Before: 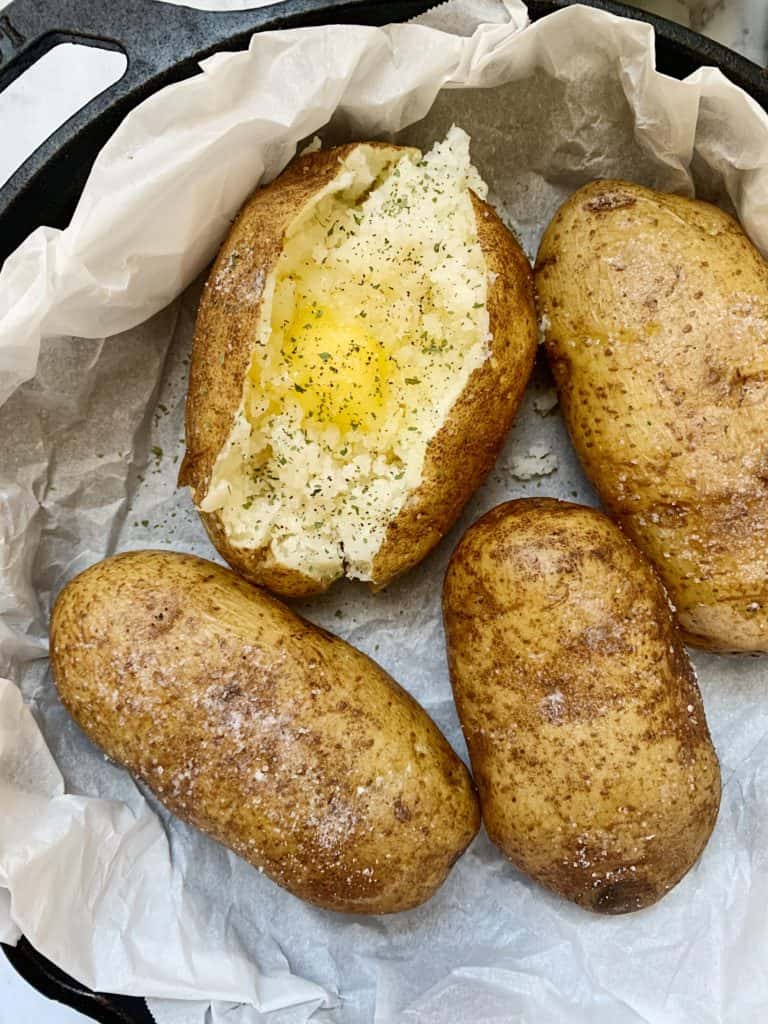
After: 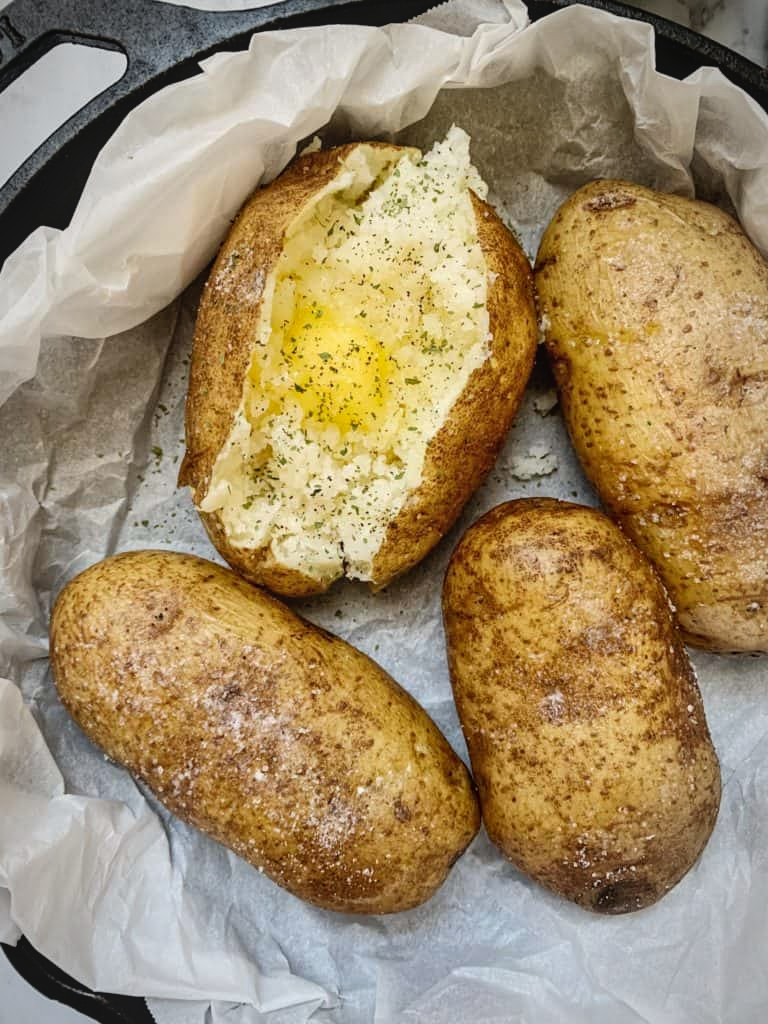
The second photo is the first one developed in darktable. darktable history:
vignetting: fall-off radius 60%, automatic ratio true
local contrast: detail 110%
rgb curve: curves: ch0 [(0, 0) (0.136, 0.078) (0.262, 0.245) (0.414, 0.42) (1, 1)], compensate middle gray true, preserve colors basic power
